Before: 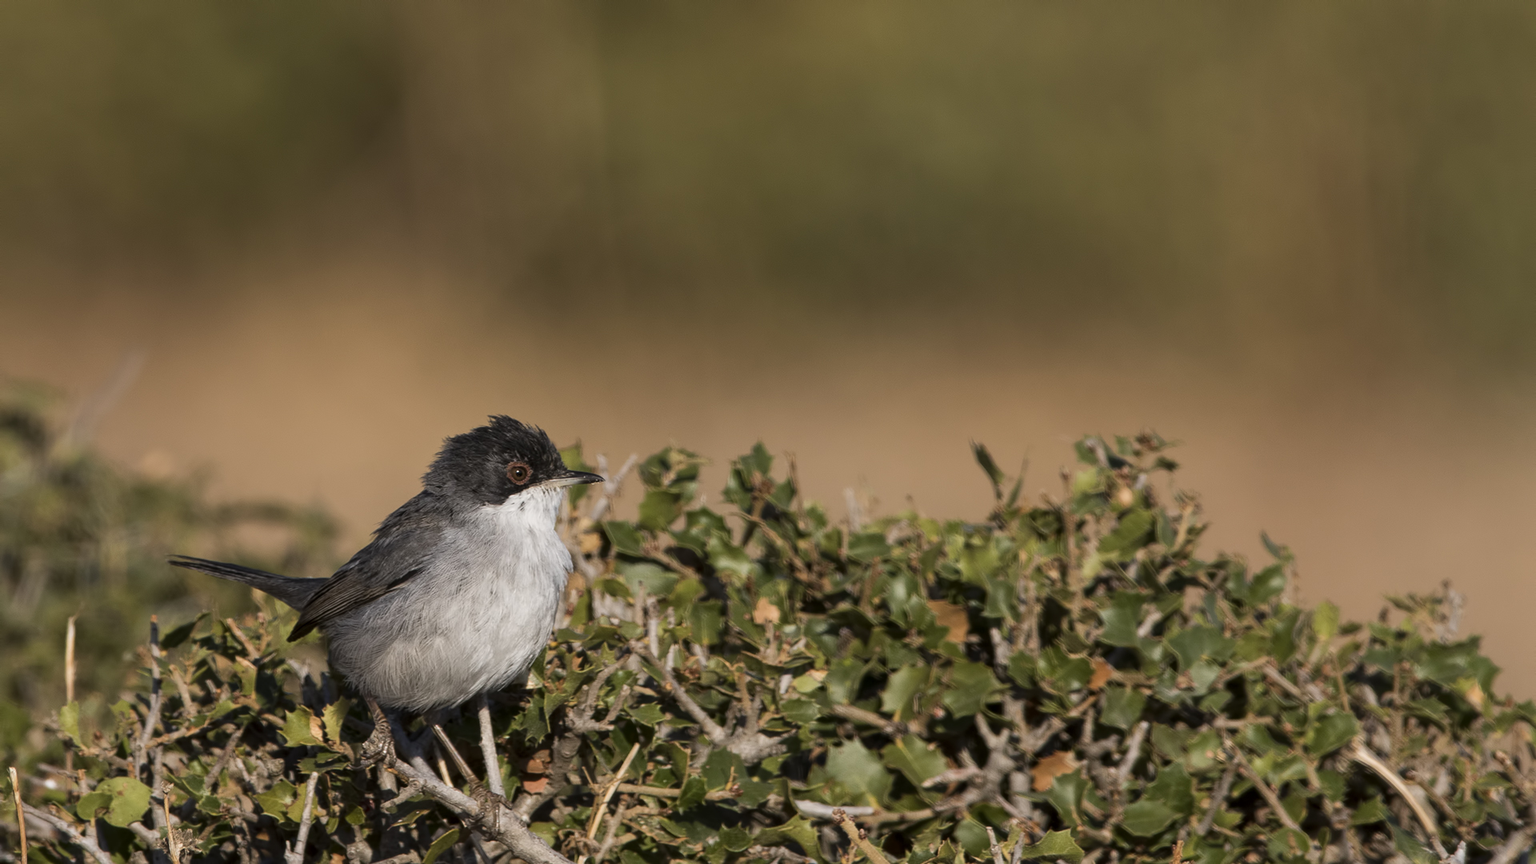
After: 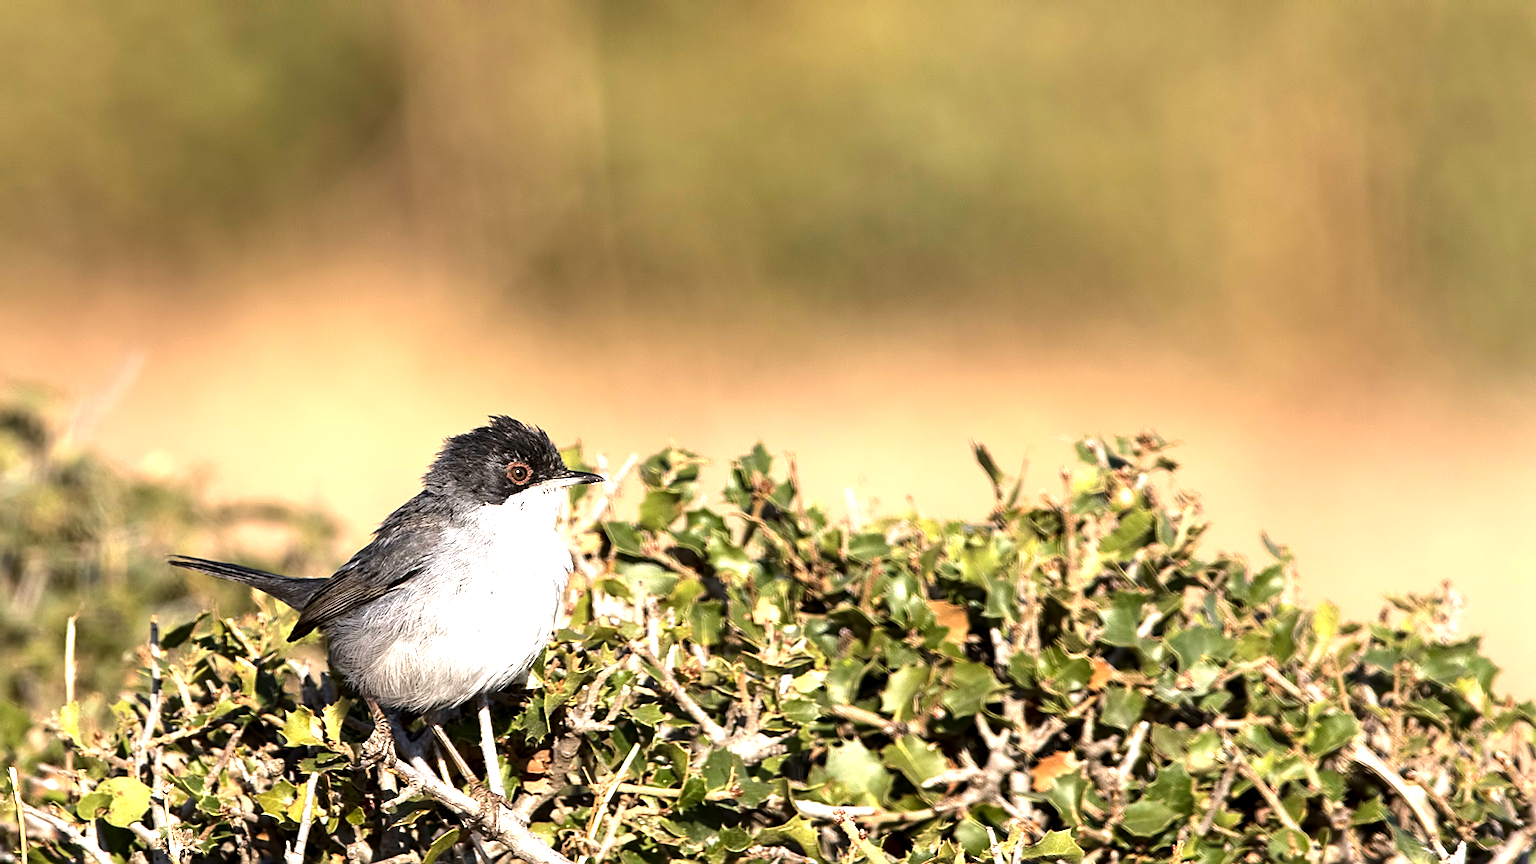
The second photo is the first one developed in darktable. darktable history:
contrast equalizer: y [[0.5 ×6], [0.5 ×6], [0.5, 0.5, 0.501, 0.545, 0.707, 0.863], [0 ×6], [0 ×6]]
sharpen: on, module defaults
exposure: black level correction 0.001, exposure 1.129 EV, compensate exposure bias true, compensate highlight preservation false
tone equalizer: -8 EV -0.417 EV, -7 EV -0.389 EV, -6 EV -0.333 EV, -5 EV -0.222 EV, -3 EV 0.222 EV, -2 EV 0.333 EV, -1 EV 0.389 EV, +0 EV 0.417 EV, edges refinement/feathering 500, mask exposure compensation -1.57 EV, preserve details no
